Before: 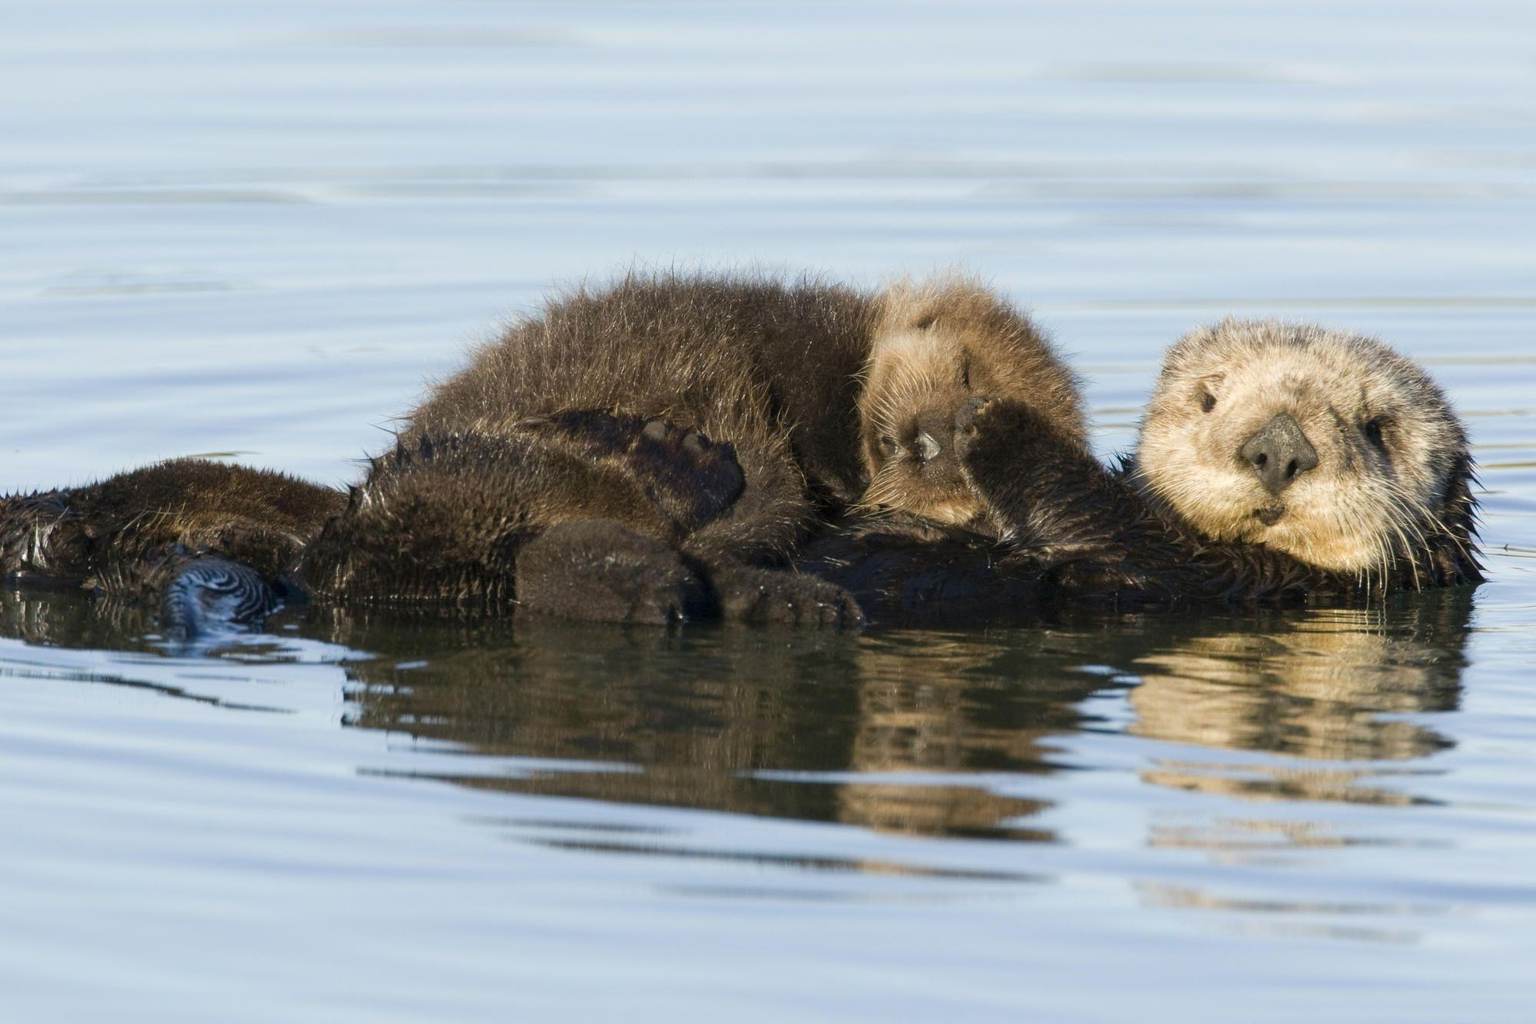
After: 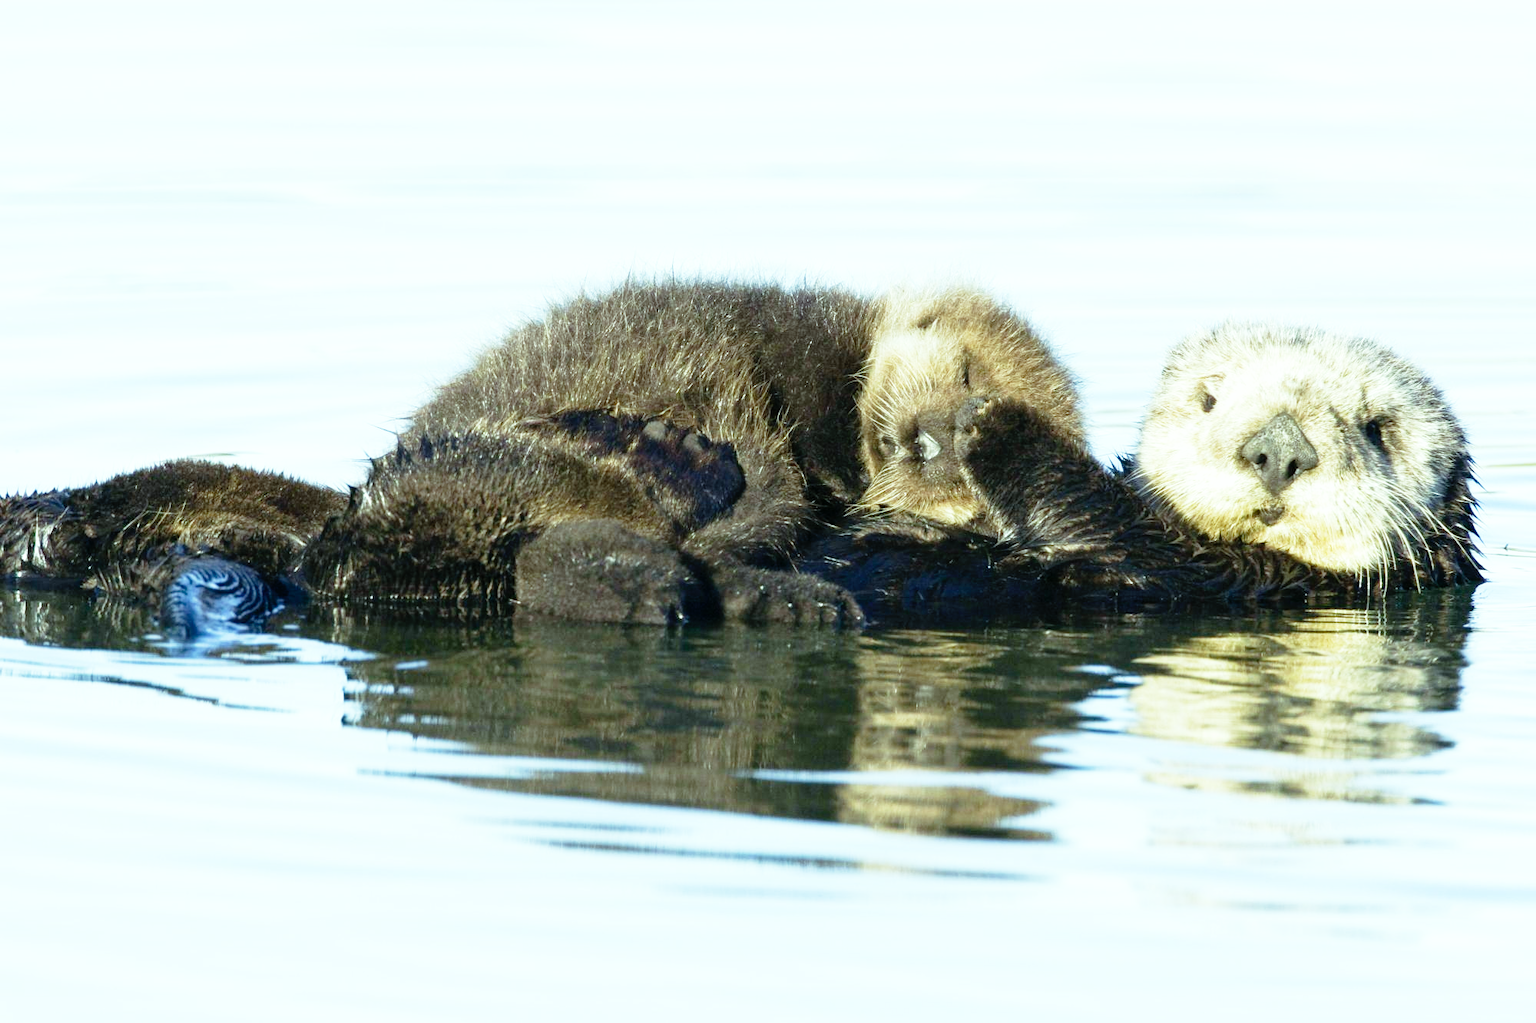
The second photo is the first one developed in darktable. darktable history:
color balance: mode lift, gamma, gain (sRGB), lift [0.997, 0.979, 1.021, 1.011], gamma [1, 1.084, 0.916, 0.998], gain [1, 0.87, 1.13, 1.101], contrast 4.55%, contrast fulcrum 38.24%, output saturation 104.09%
base curve: curves: ch0 [(0, 0) (0.012, 0.01) (0.073, 0.168) (0.31, 0.711) (0.645, 0.957) (1, 1)], preserve colors none
